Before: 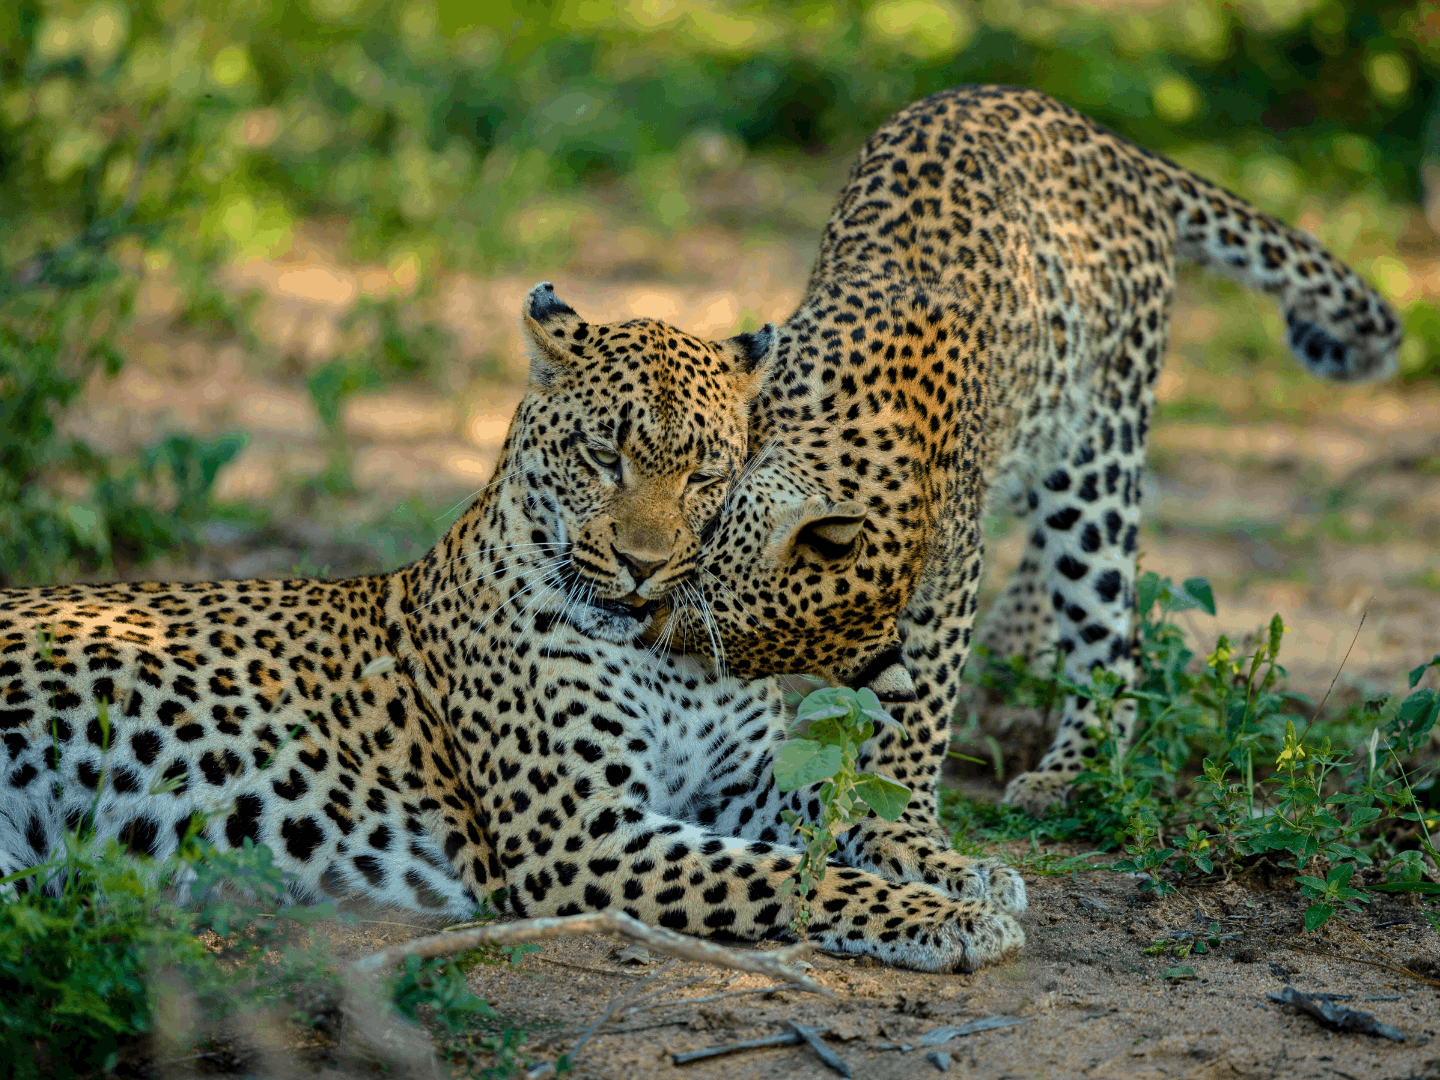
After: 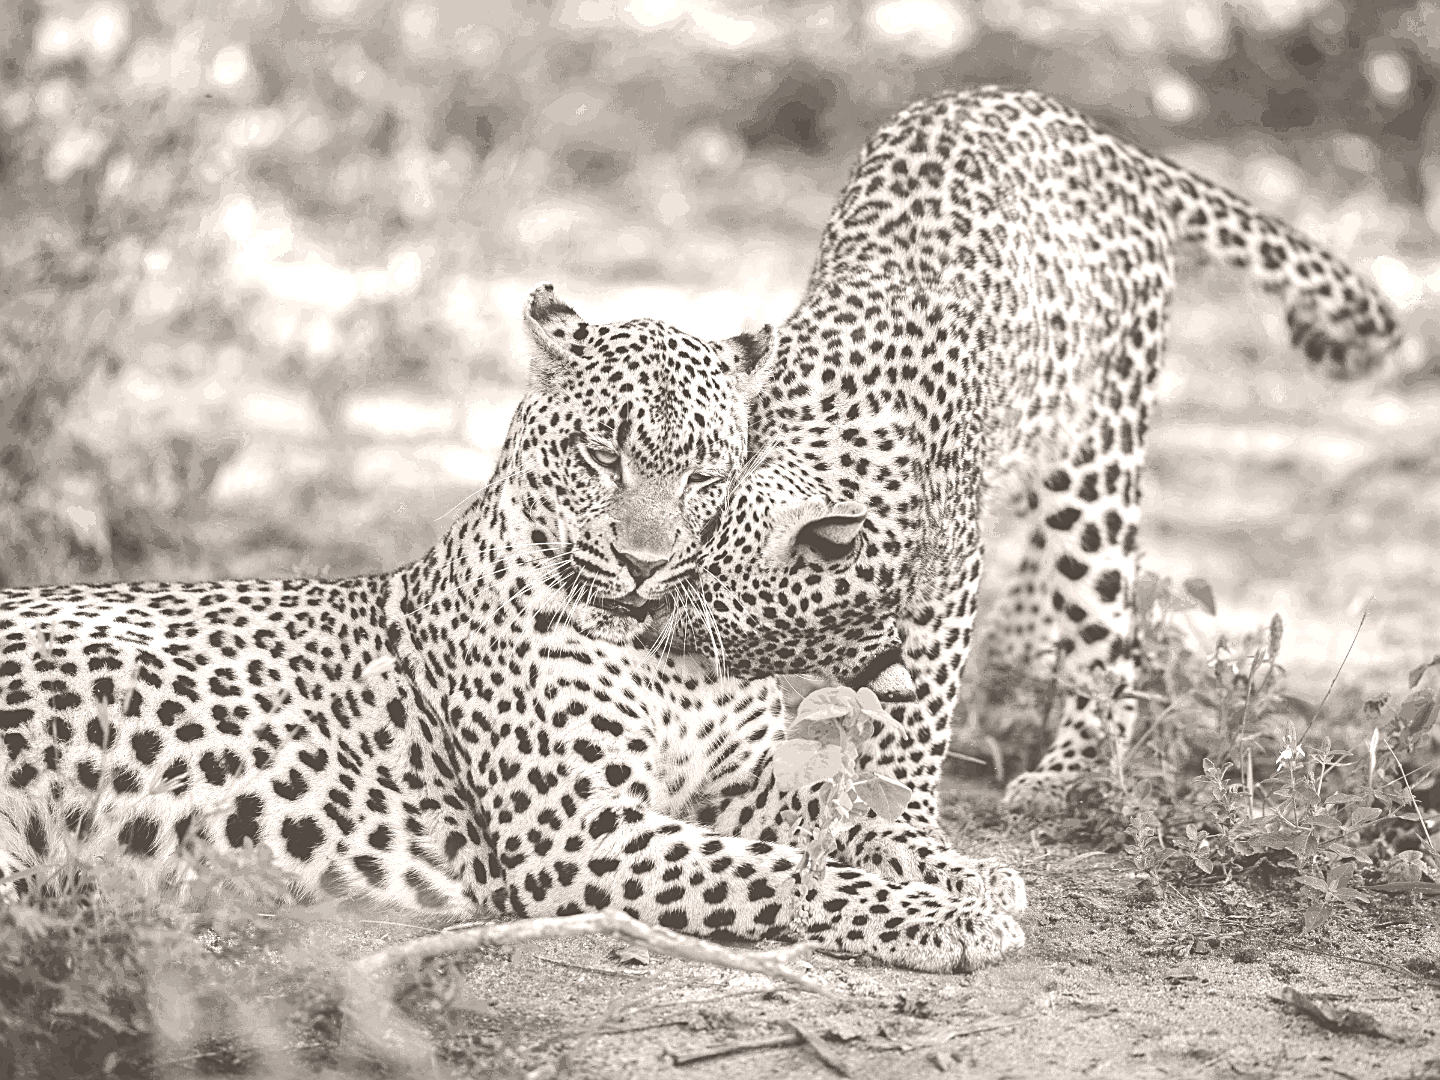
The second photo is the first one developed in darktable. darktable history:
sharpen: on, module defaults
colorize: hue 34.49°, saturation 35.33%, source mix 100%, lightness 55%, version 1
